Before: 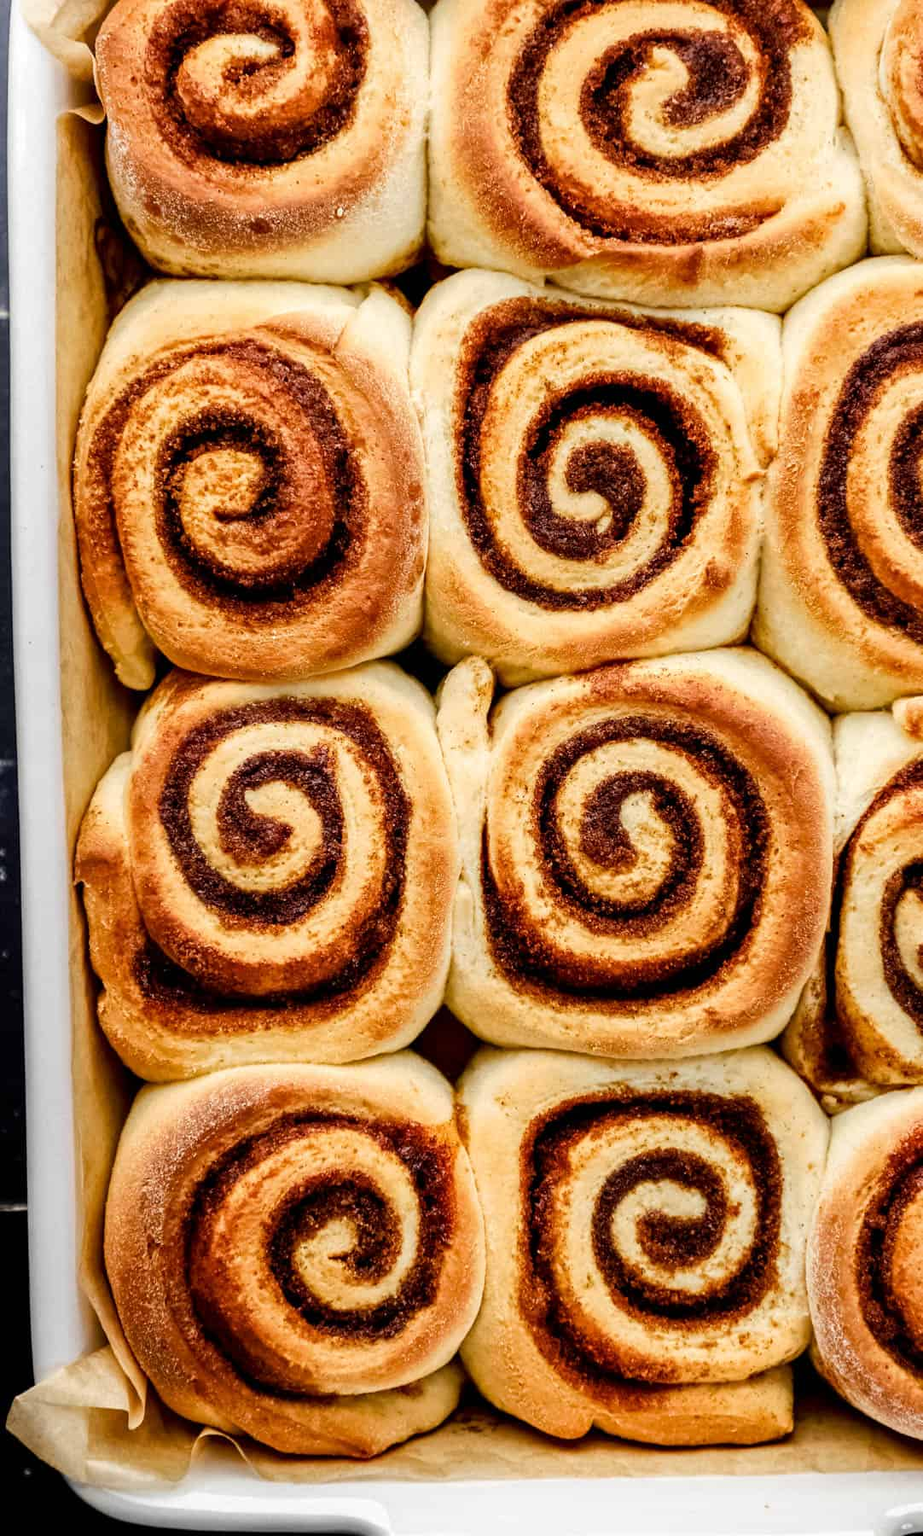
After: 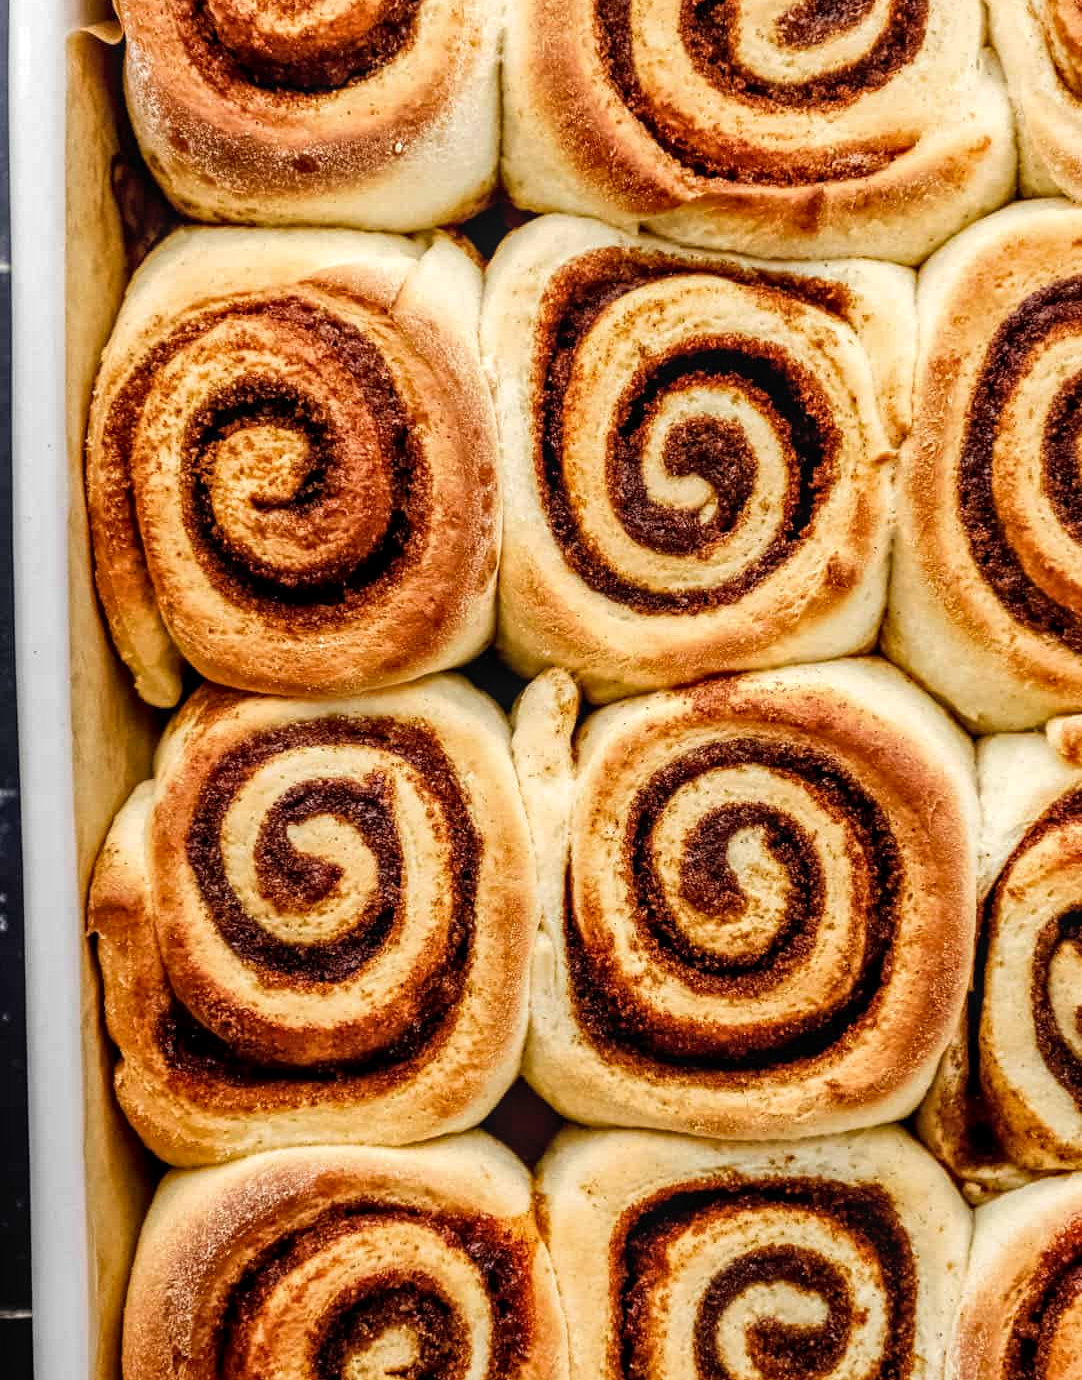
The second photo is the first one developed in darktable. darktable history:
crop: top 5.667%, bottom 17.637%
local contrast: on, module defaults
